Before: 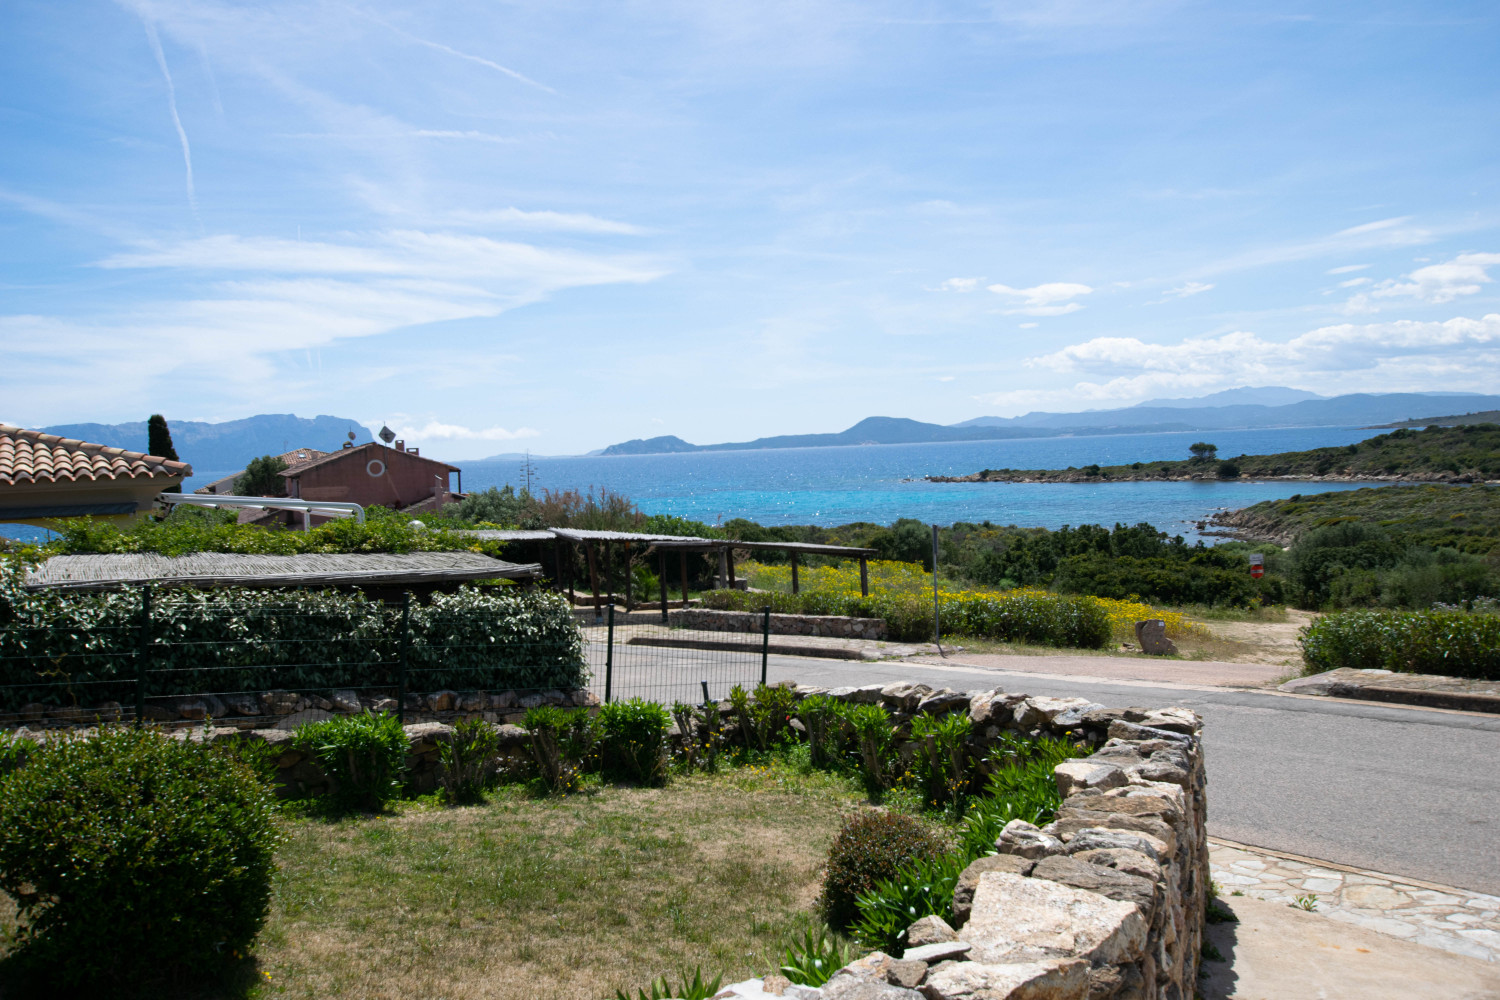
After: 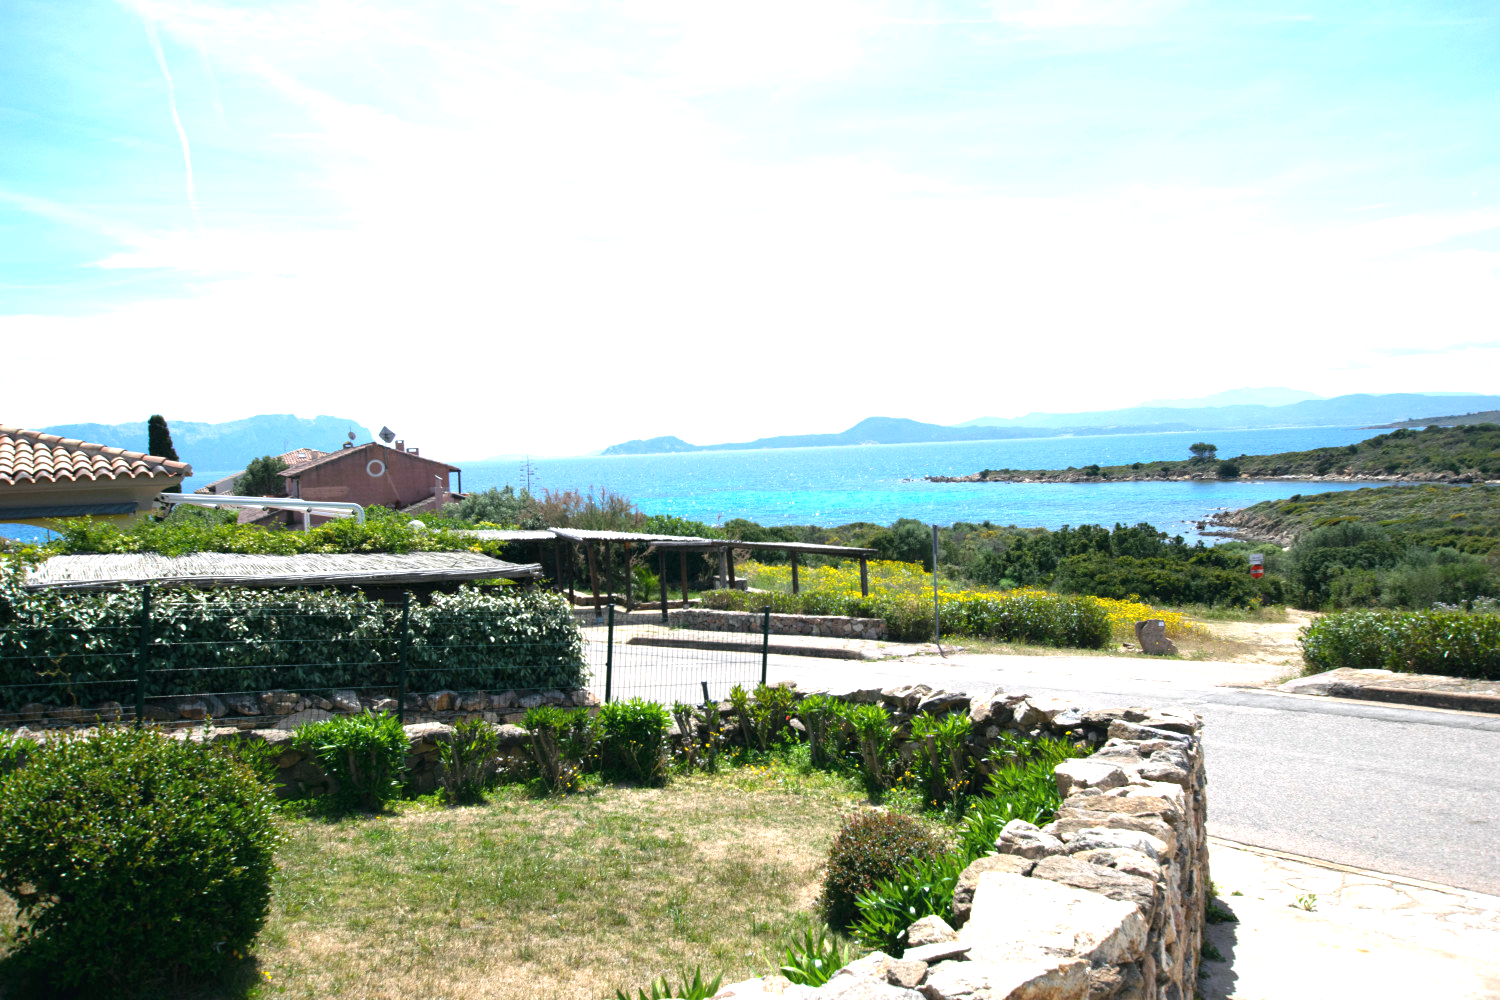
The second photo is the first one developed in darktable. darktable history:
exposure: black level correction 0, exposure 1.173 EV, compensate exposure bias true, compensate highlight preservation false
color balance: mode lift, gamma, gain (sRGB), lift [1, 1, 1.022, 1.026]
